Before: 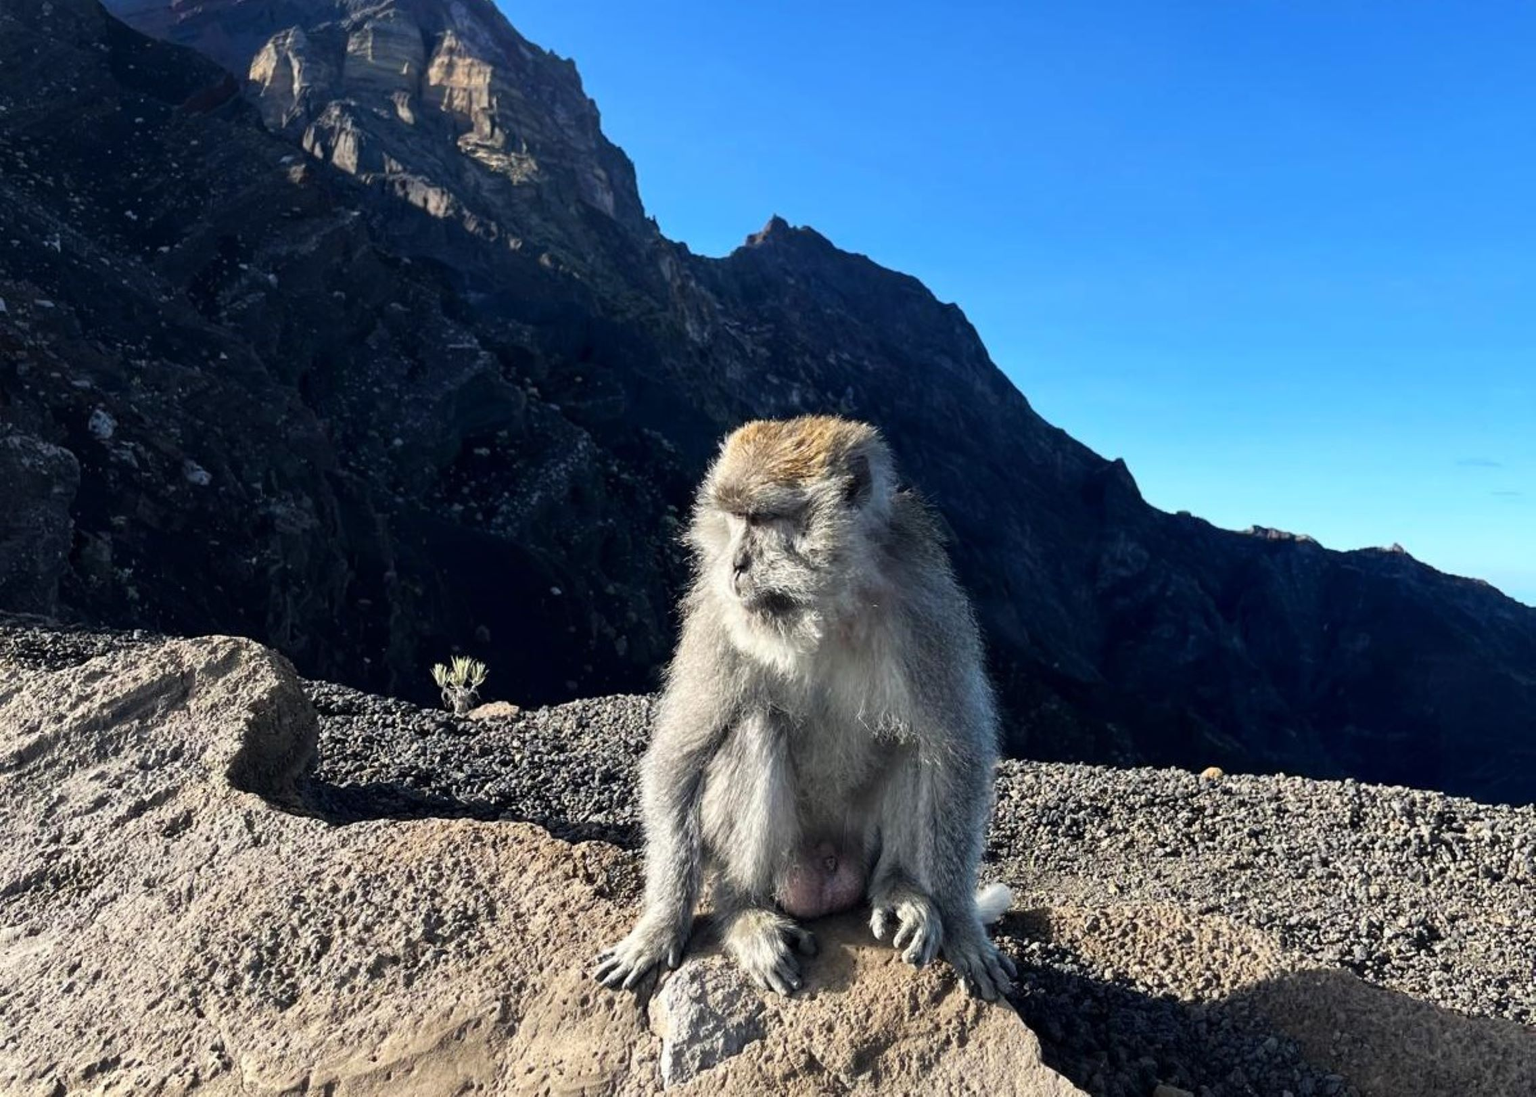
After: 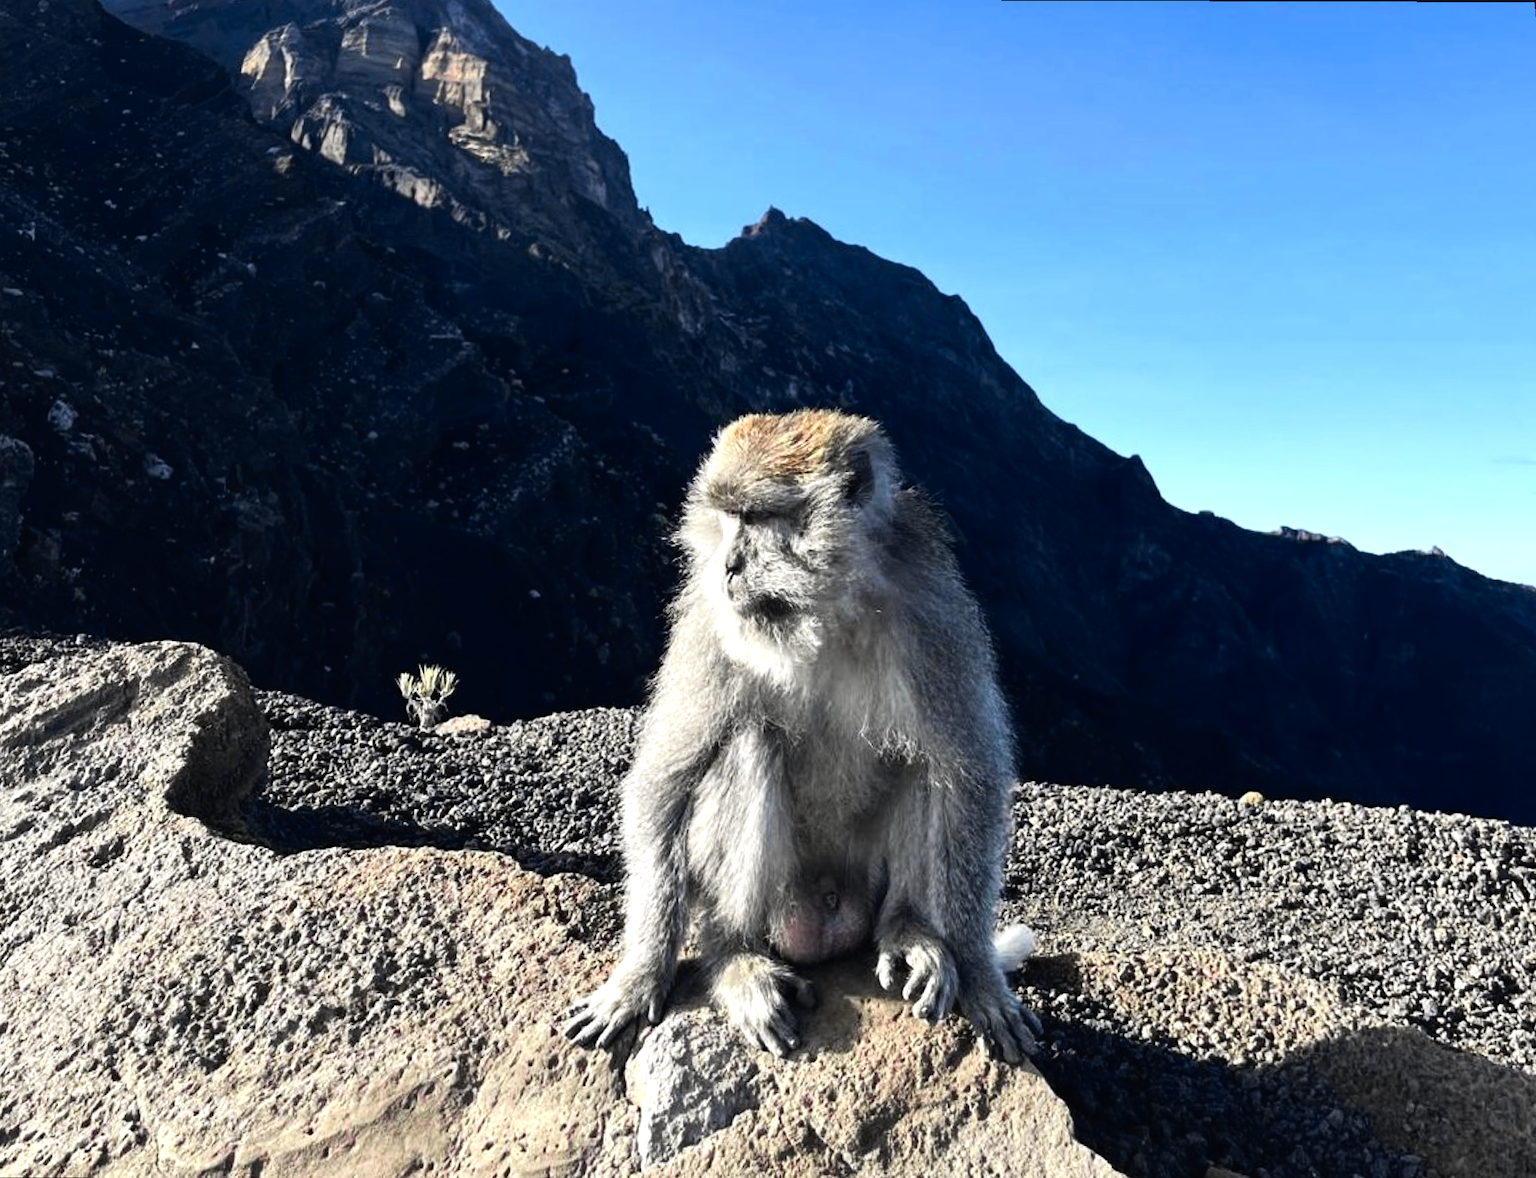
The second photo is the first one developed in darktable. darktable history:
tone curve: curves: ch0 [(0, 0.012) (0.056, 0.046) (0.218, 0.213) (0.606, 0.62) (0.82, 0.846) (1, 1)]; ch1 [(0, 0) (0.226, 0.261) (0.403, 0.437) (0.469, 0.472) (0.495, 0.499) (0.514, 0.504) (0.545, 0.555) (0.59, 0.598) (0.714, 0.733) (1, 1)]; ch2 [(0, 0) (0.269, 0.299) (0.459, 0.45) (0.498, 0.499) (0.523, 0.512) (0.568, 0.558) (0.634, 0.617) (0.702, 0.662) (0.781, 0.775) (1, 1)], color space Lab, independent channels, preserve colors none
rotate and perspective: rotation 0.215°, lens shift (vertical) -0.139, crop left 0.069, crop right 0.939, crop top 0.002, crop bottom 0.996
tone equalizer: -8 EV -0.417 EV, -7 EV -0.389 EV, -6 EV -0.333 EV, -5 EV -0.222 EV, -3 EV 0.222 EV, -2 EV 0.333 EV, -1 EV 0.389 EV, +0 EV 0.417 EV, edges refinement/feathering 500, mask exposure compensation -1.57 EV, preserve details no
